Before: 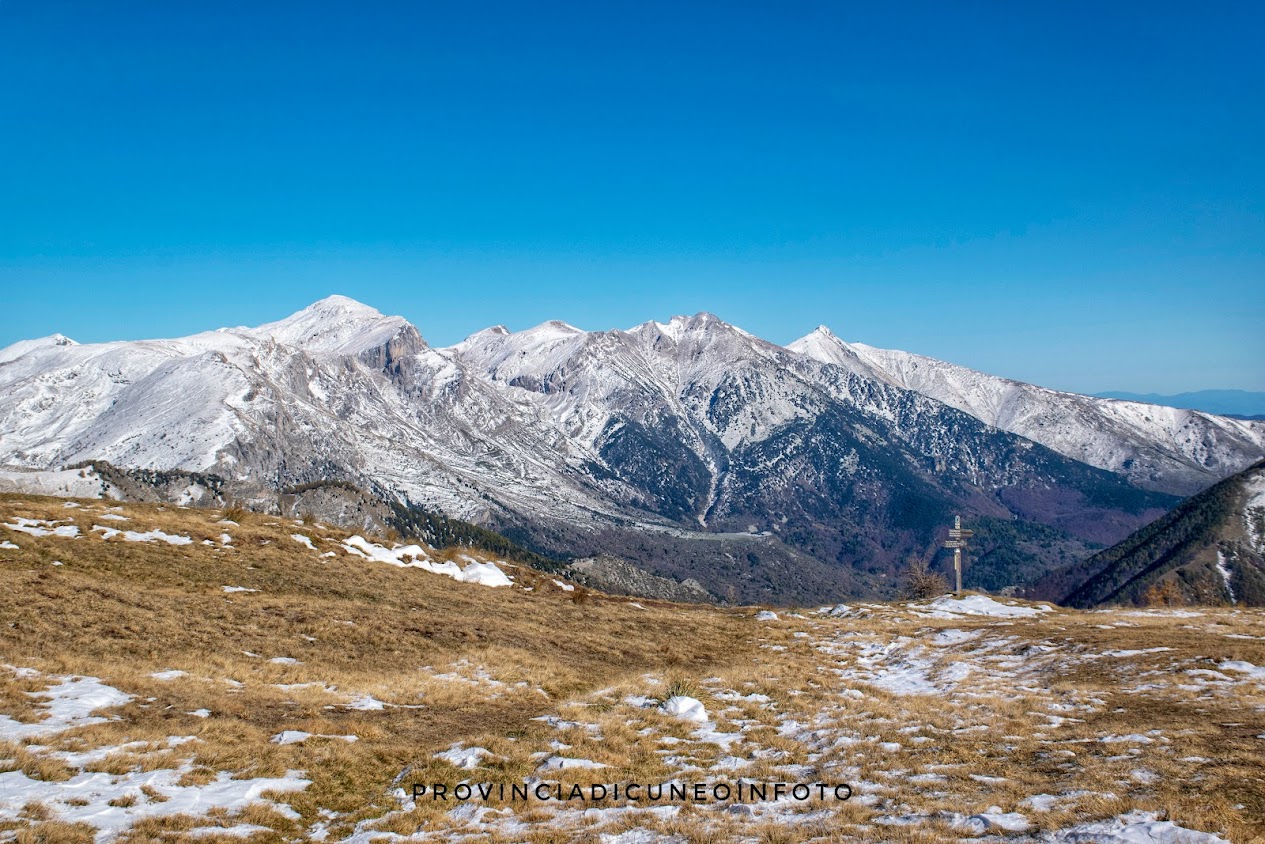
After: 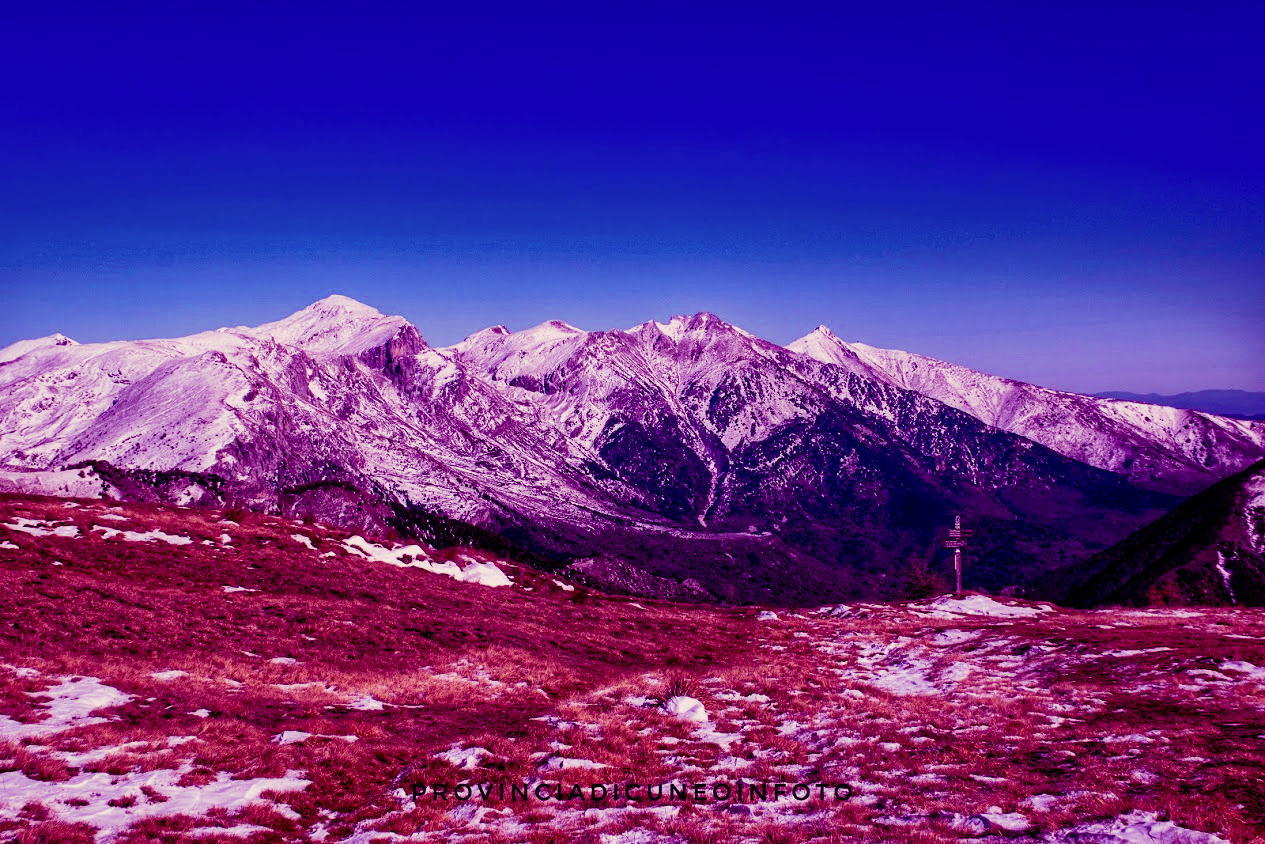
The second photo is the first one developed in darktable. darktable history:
color balance: mode lift, gamma, gain (sRGB), lift [1, 1, 0.101, 1]
rotate and perspective: automatic cropping original format, crop left 0, crop top 0
color correction: highlights a* 5.81, highlights b* 4.84
filmic rgb: black relative exposure -5 EV, hardness 2.88, contrast 1.4, highlights saturation mix -30%
exposure: black level correction 0.009, exposure 0.014 EV, compensate highlight preservation false
